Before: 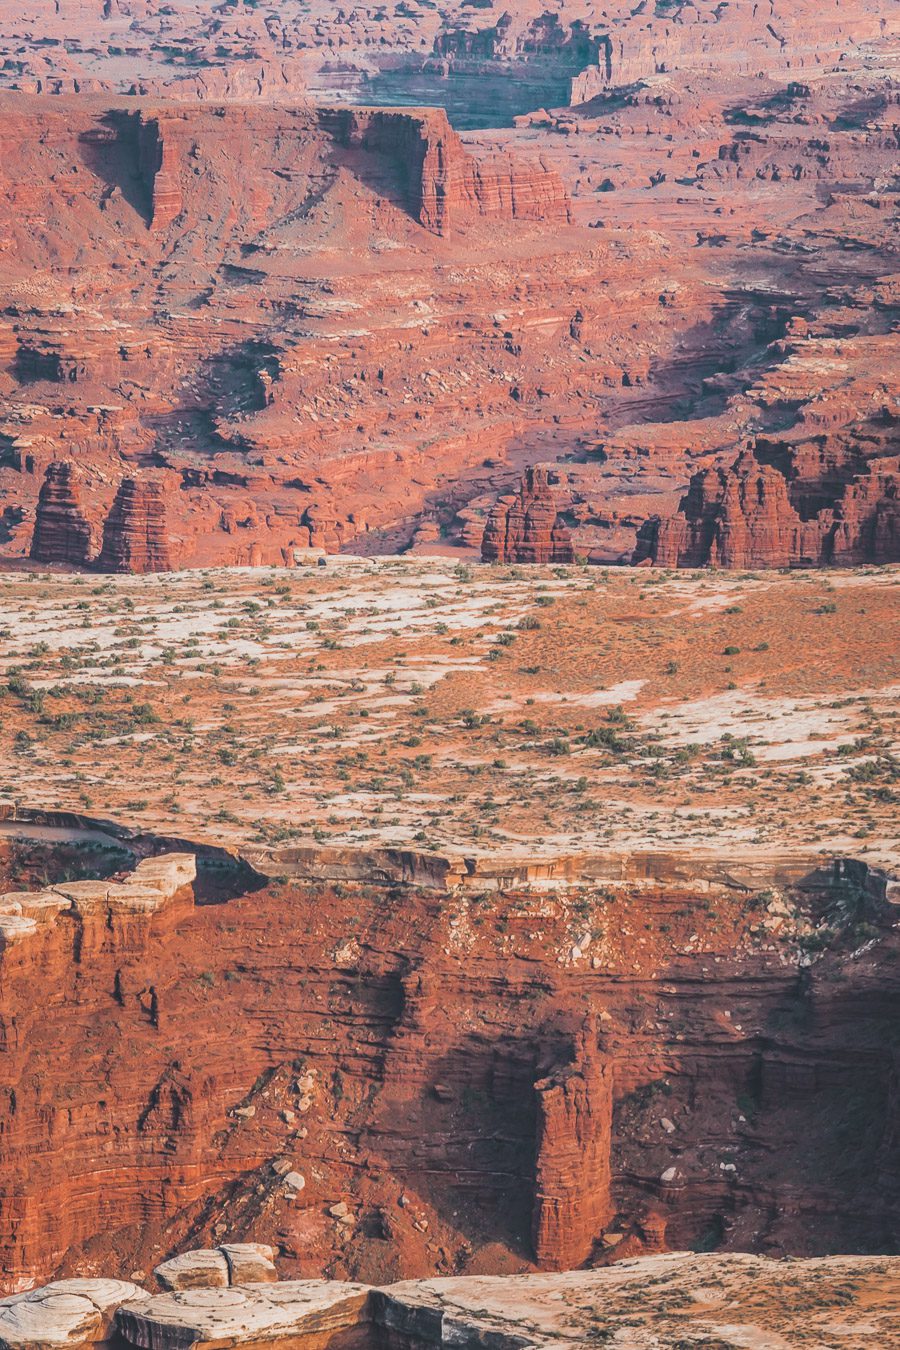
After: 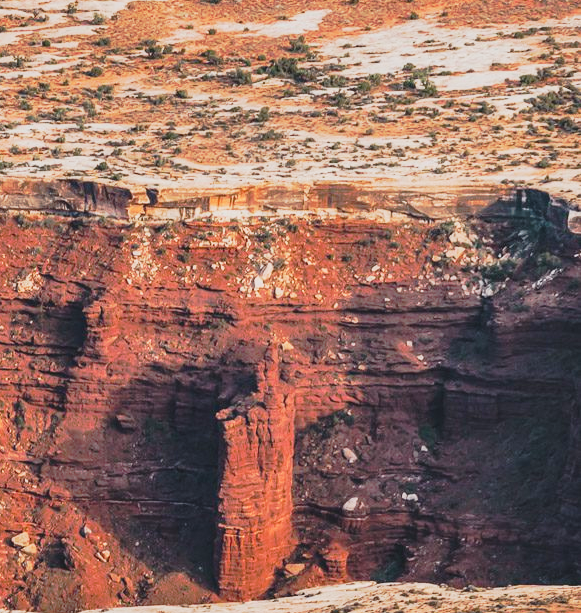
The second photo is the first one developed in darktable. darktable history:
crop and rotate: left 35.393%, top 49.685%, bottom 4.879%
tone curve: curves: ch0 [(0, 0.008) (0.081, 0.044) (0.177, 0.123) (0.283, 0.253) (0.416, 0.449) (0.495, 0.524) (0.661, 0.756) (0.796, 0.859) (1, 0.951)]; ch1 [(0, 0) (0.161, 0.092) (0.35, 0.33) (0.392, 0.392) (0.427, 0.426) (0.479, 0.472) (0.505, 0.5) (0.521, 0.524) (0.567, 0.556) (0.583, 0.588) (0.625, 0.627) (0.678, 0.733) (1, 1)]; ch2 [(0, 0) (0.346, 0.362) (0.404, 0.427) (0.502, 0.499) (0.531, 0.523) (0.544, 0.561) (0.58, 0.59) (0.629, 0.642) (0.717, 0.678) (1, 1)], preserve colors none
shadows and highlights: soften with gaussian
